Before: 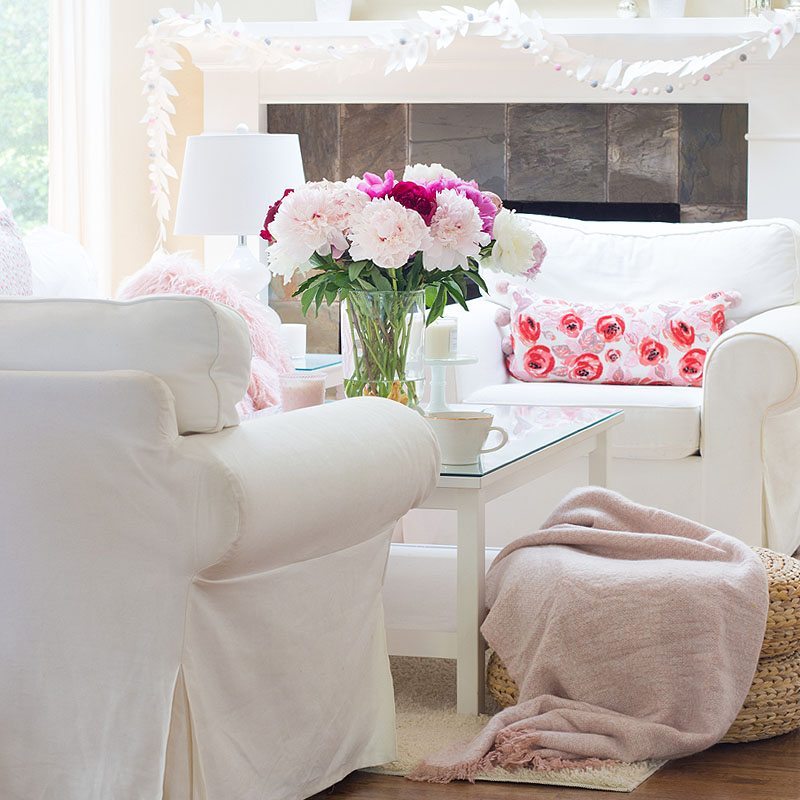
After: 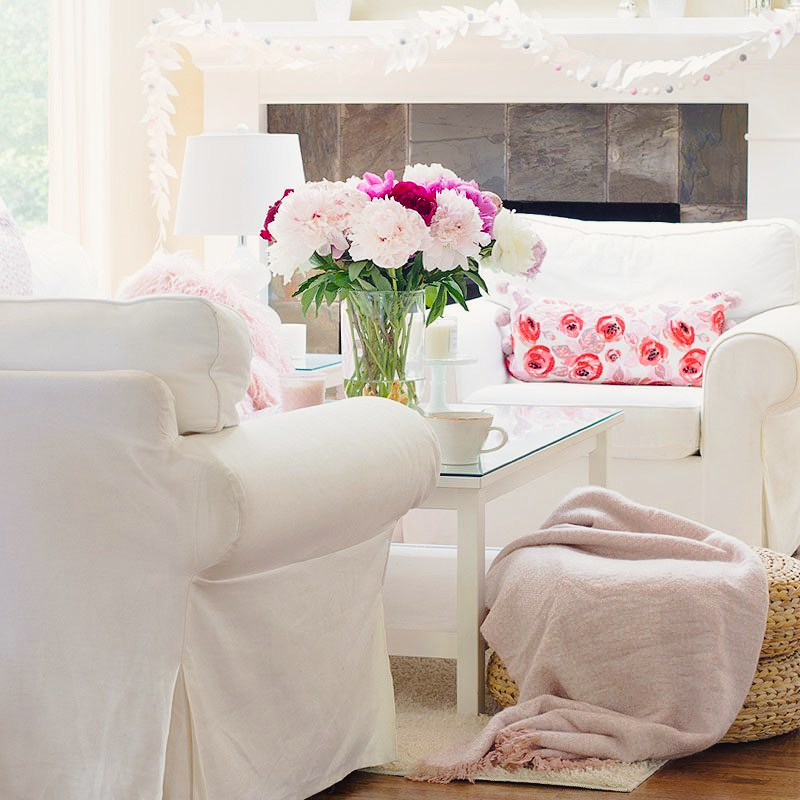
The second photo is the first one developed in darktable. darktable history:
color correction: highlights a* 0.673, highlights b* 2.86, saturation 1.06
tone curve: curves: ch0 [(0.003, 0.015) (0.104, 0.07) (0.236, 0.218) (0.401, 0.443) (0.495, 0.55) (0.65, 0.68) (0.832, 0.858) (1, 0.977)]; ch1 [(0, 0) (0.161, 0.092) (0.35, 0.33) (0.379, 0.401) (0.45, 0.466) (0.489, 0.499) (0.55, 0.56) (0.621, 0.615) (0.718, 0.734) (1, 1)]; ch2 [(0, 0) (0.369, 0.427) (0.44, 0.434) (0.502, 0.501) (0.557, 0.55) (0.586, 0.59) (1, 1)], preserve colors none
